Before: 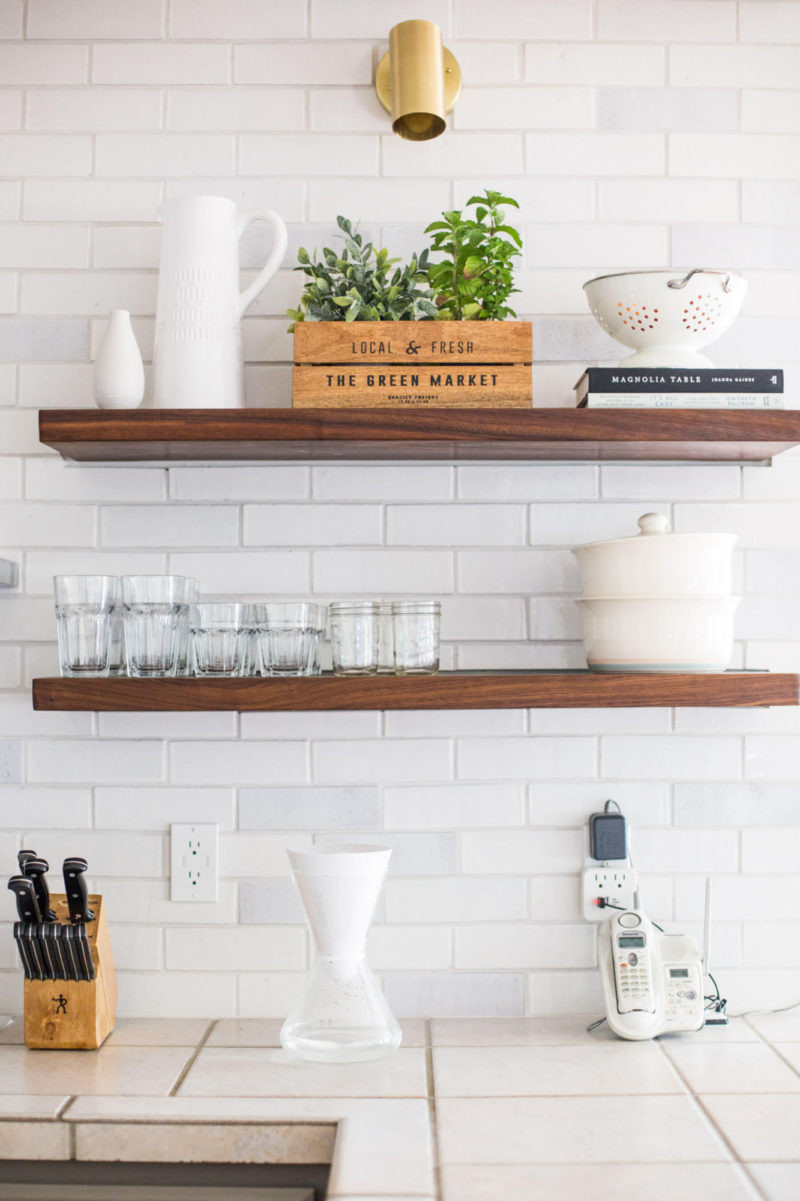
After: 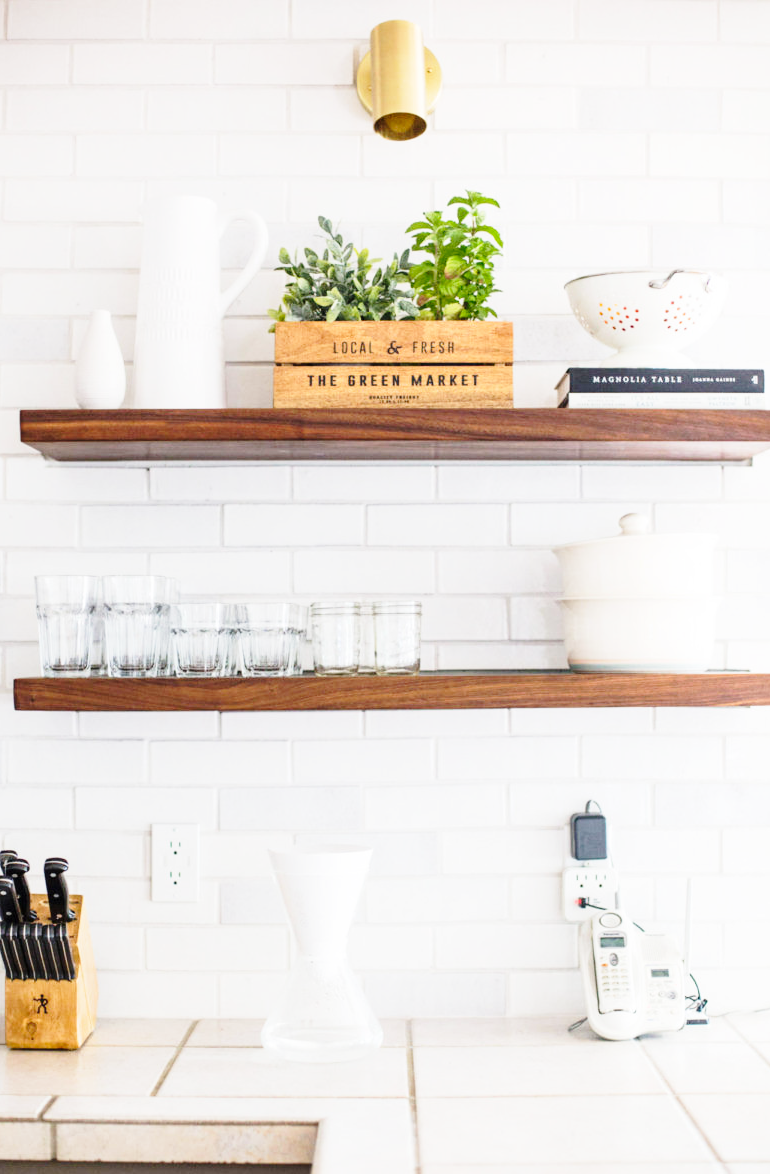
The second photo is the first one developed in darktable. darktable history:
crop and rotate: left 2.536%, right 1.107%, bottom 2.246%
base curve: curves: ch0 [(0, 0) (0.028, 0.03) (0.121, 0.232) (0.46, 0.748) (0.859, 0.968) (1, 1)], preserve colors none
